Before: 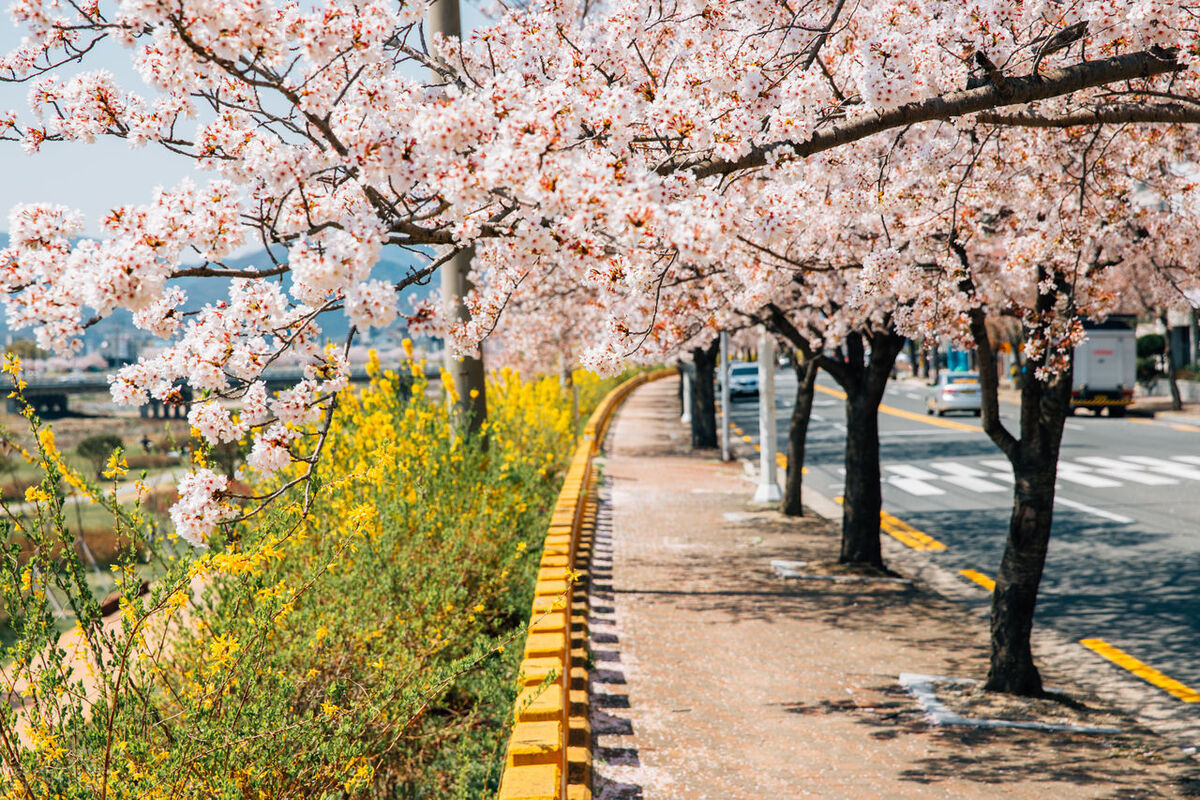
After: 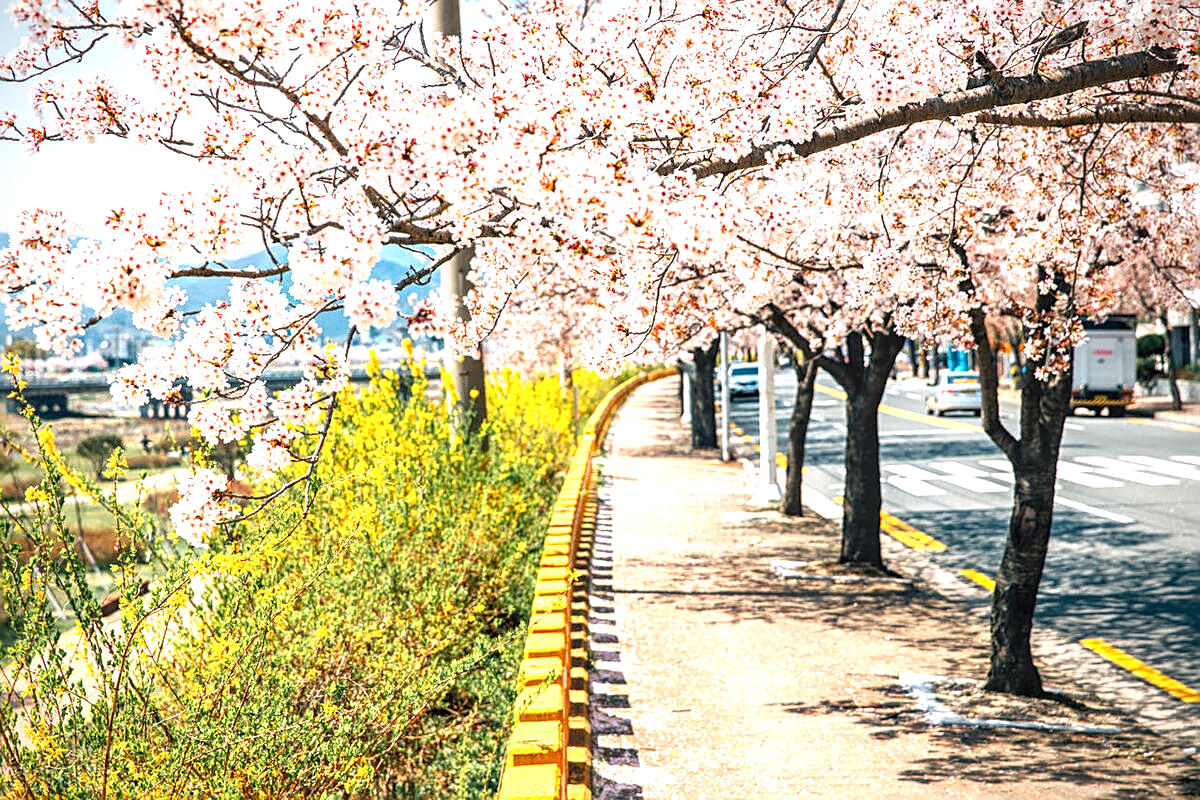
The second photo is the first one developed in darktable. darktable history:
exposure: exposure 1 EV, compensate highlight preservation false
sharpen: on, module defaults
vignetting: brightness -0.593, saturation -0.001
local contrast: detail 130%
